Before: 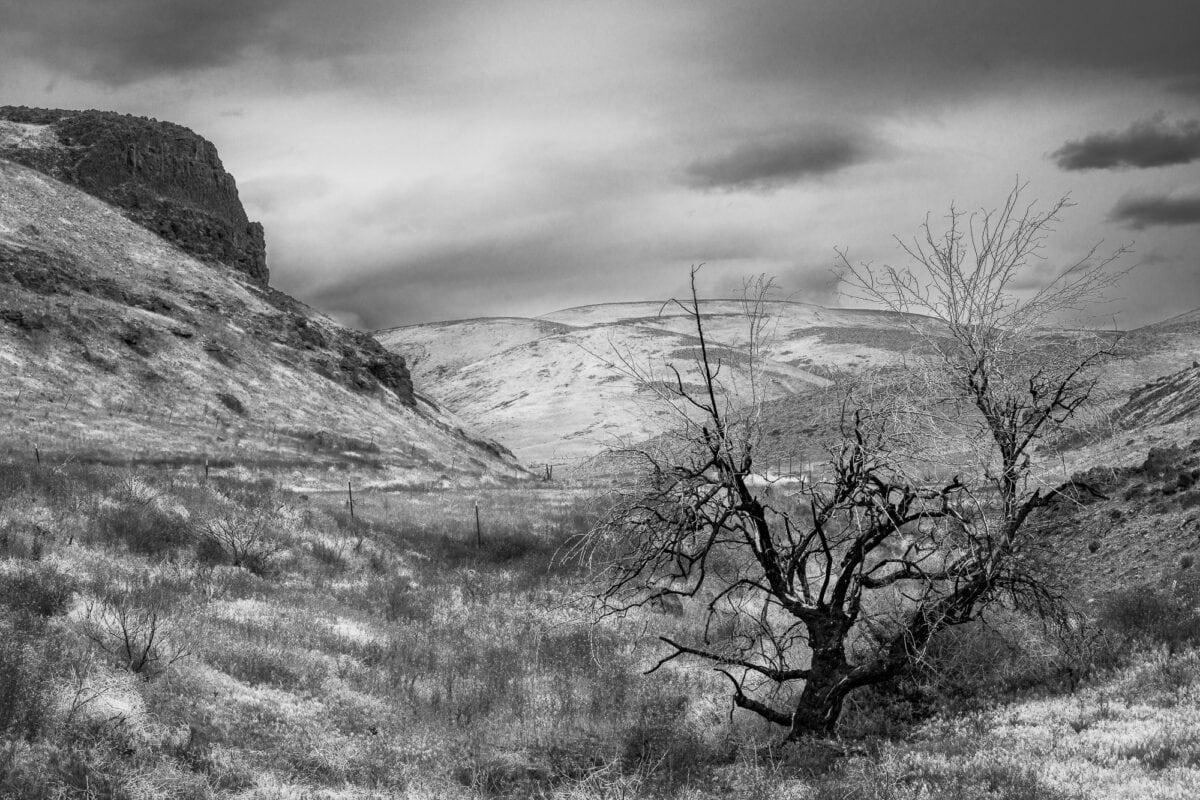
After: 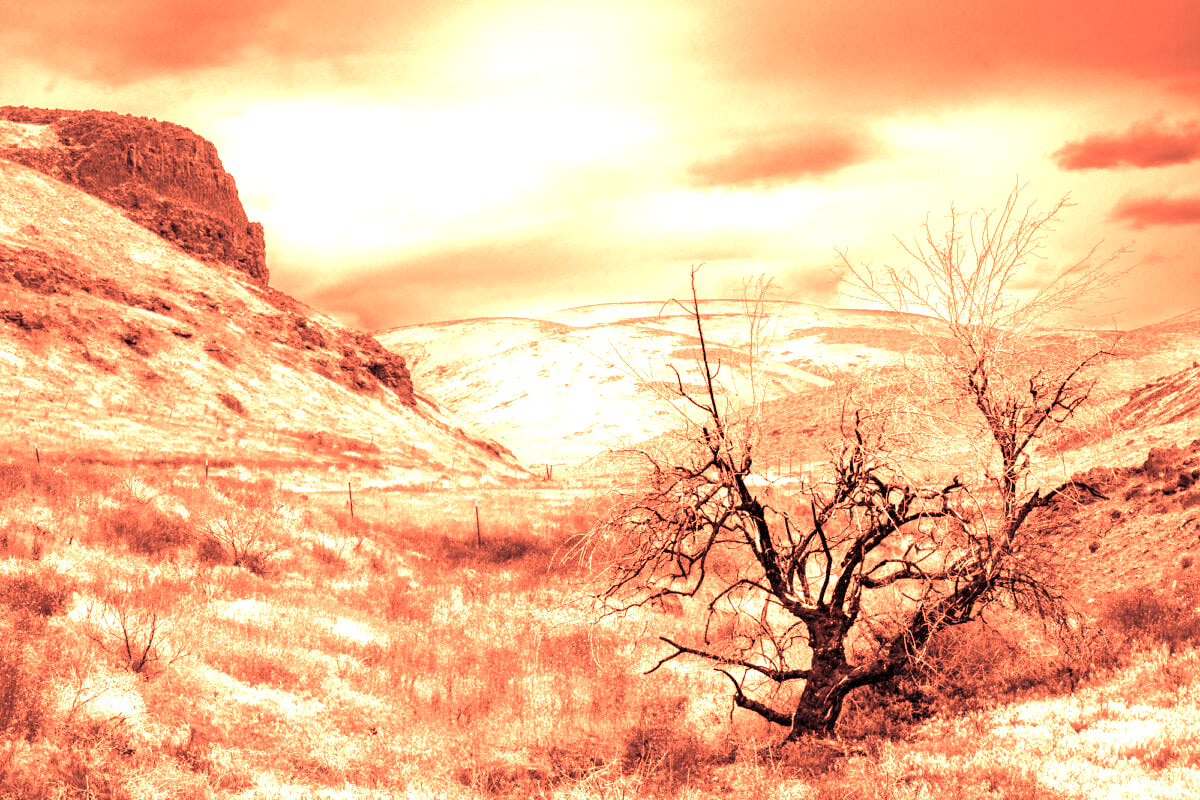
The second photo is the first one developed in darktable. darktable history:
white balance: red 4.26, blue 1.802
exposure: exposure -0.021 EV, compensate highlight preservation false
color zones: curves: ch0 [(0, 0.5) (0.125, 0.4) (0.25, 0.5) (0.375, 0.4) (0.5, 0.4) (0.625, 0.6) (0.75, 0.6) (0.875, 0.5)]; ch1 [(0, 0.35) (0.125, 0.45) (0.25, 0.35) (0.375, 0.35) (0.5, 0.35) (0.625, 0.35) (0.75, 0.45) (0.875, 0.35)]; ch2 [(0, 0.6) (0.125, 0.5) (0.25, 0.5) (0.375, 0.6) (0.5, 0.6) (0.625, 0.5) (0.75, 0.5) (0.875, 0.5)]
